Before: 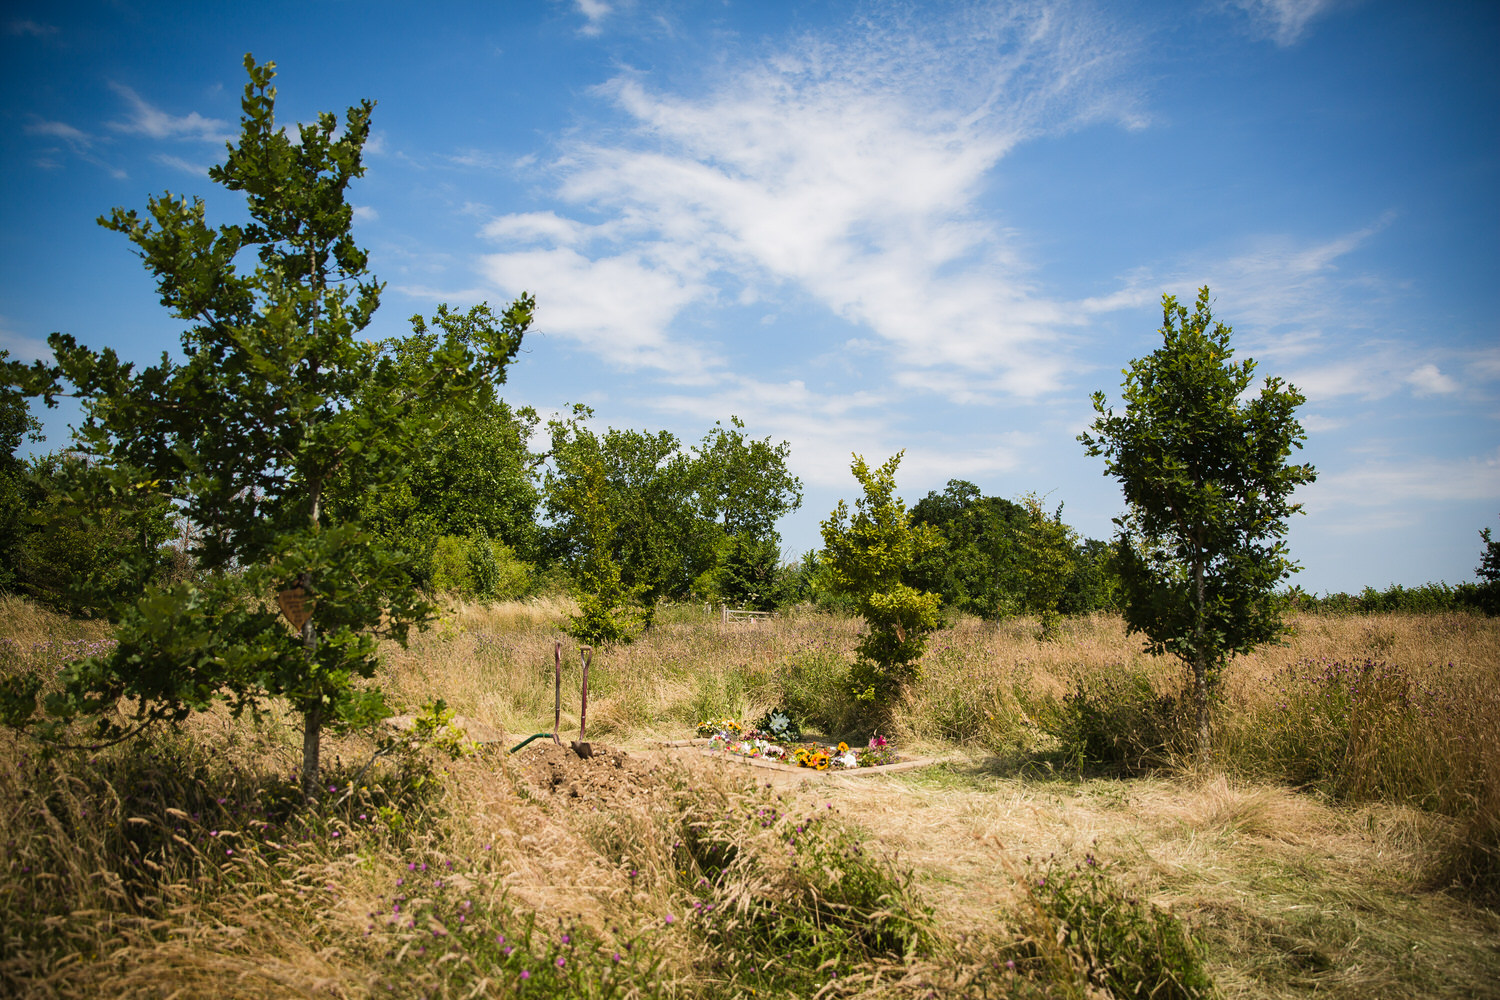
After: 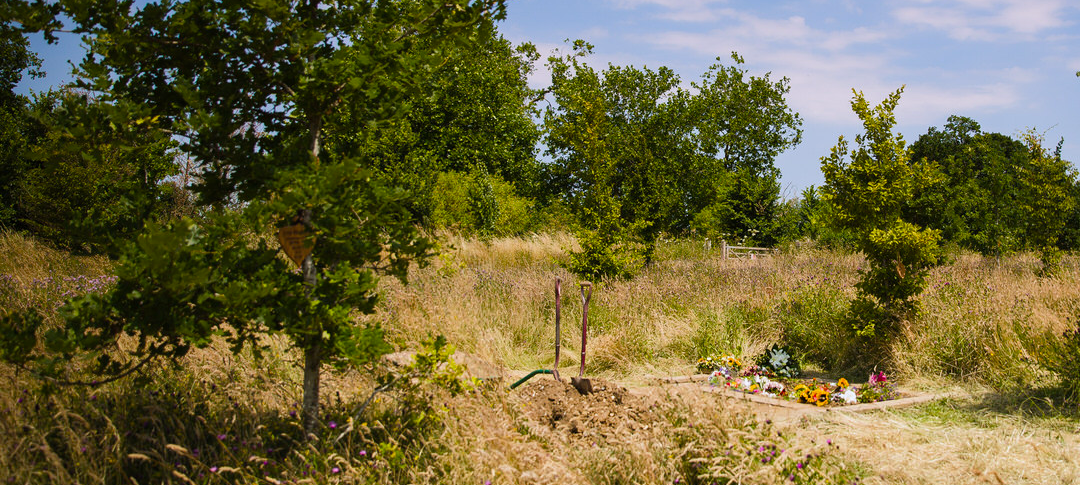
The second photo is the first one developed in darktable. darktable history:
color balance rgb: linear chroma grading › shadows -8%, linear chroma grading › global chroma 10%, perceptual saturation grading › global saturation 2%, perceptual saturation grading › highlights -2%, perceptual saturation grading › mid-tones 4%, perceptual saturation grading › shadows 8%, perceptual brilliance grading › global brilliance 2%, perceptual brilliance grading › highlights -4%, global vibrance 16%, saturation formula JzAzBz (2021)
crop: top 36.498%, right 27.964%, bottom 14.995%
white balance: red 0.974, blue 1.044
graduated density: density 0.38 EV, hardness 21%, rotation -6.11°, saturation 32%
